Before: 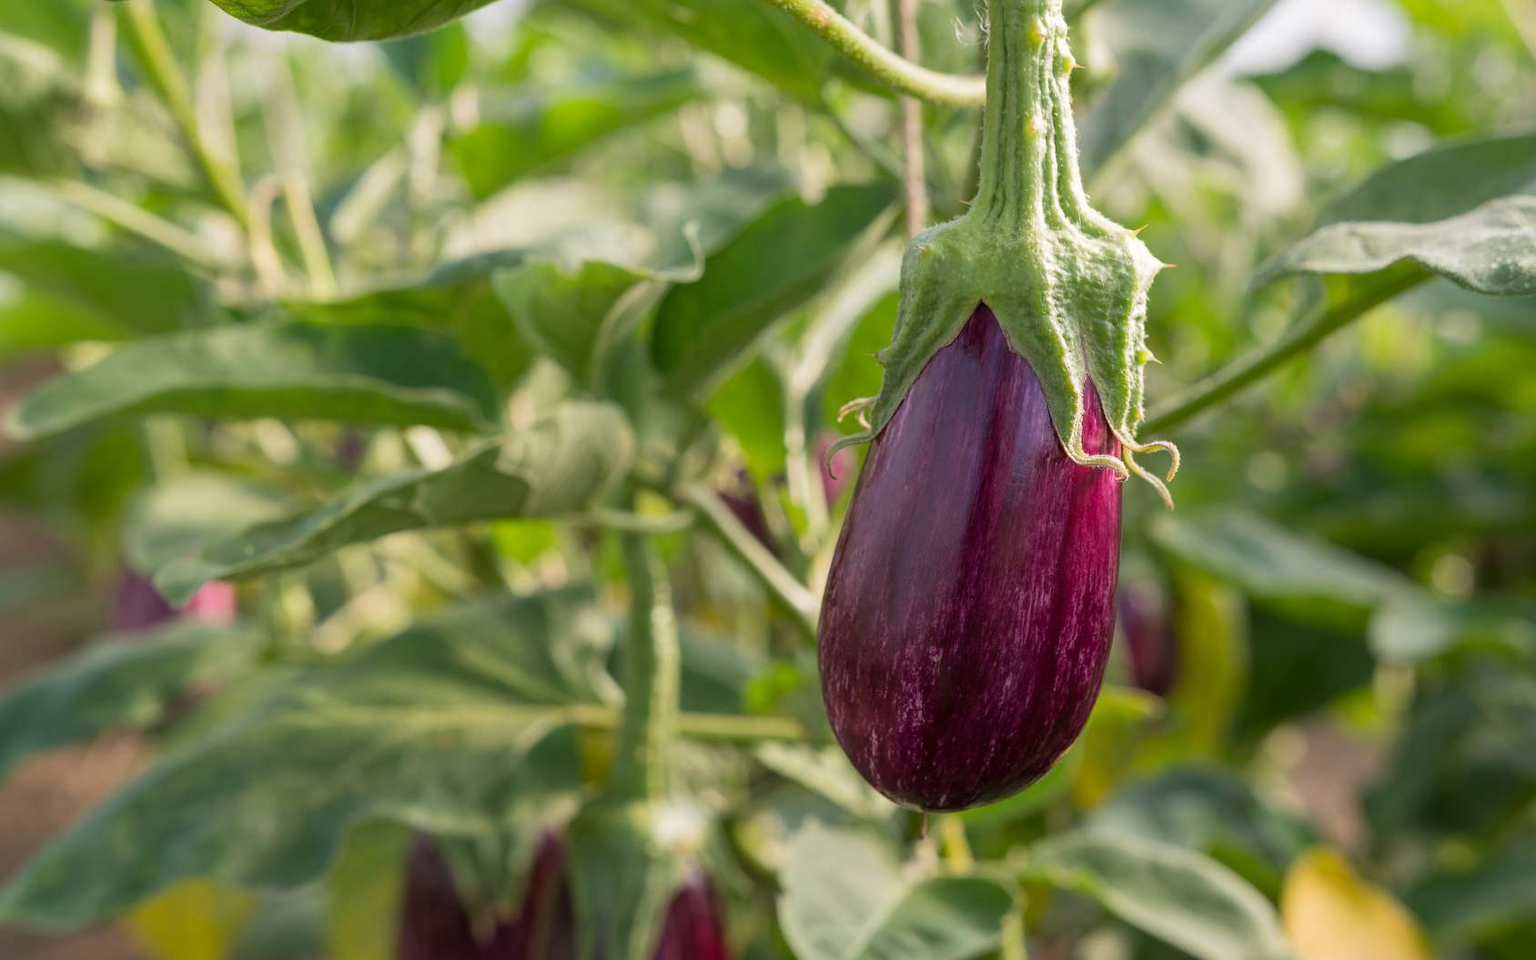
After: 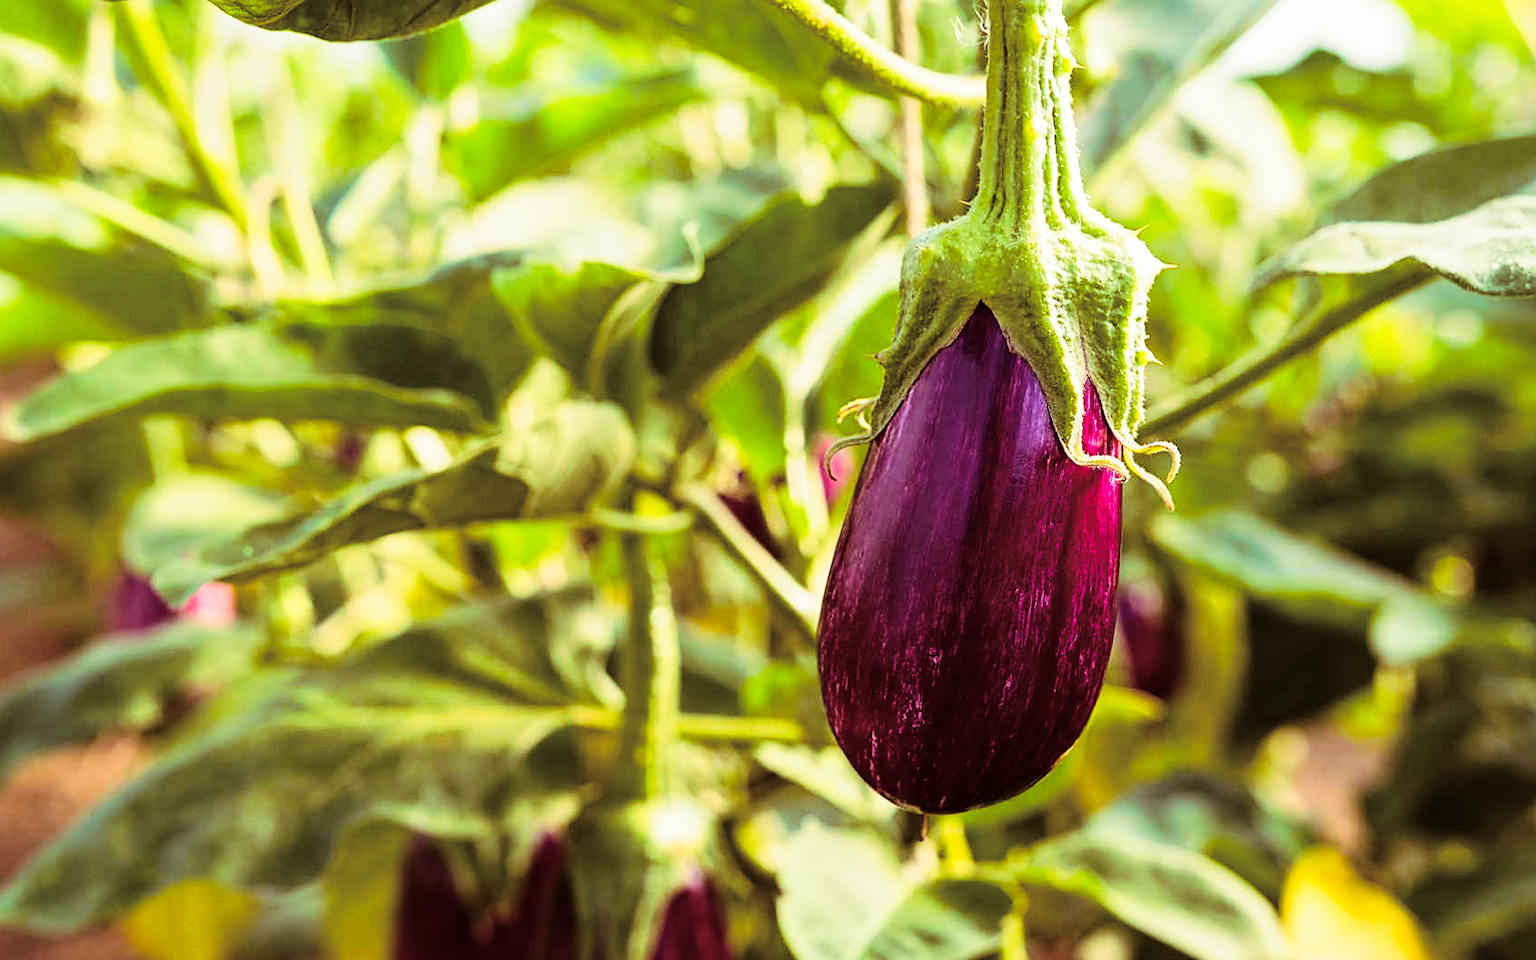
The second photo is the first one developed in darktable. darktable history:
split-toning: on, module defaults
crop and rotate: left 0.126%
sharpen: on, module defaults
contrast brightness saturation: contrast 0.21, brightness -0.11, saturation 0.21
base curve: curves: ch0 [(0, 0) (0.028, 0.03) (0.121, 0.232) (0.46, 0.748) (0.859, 0.968) (1, 1)], preserve colors none
velvia: strength 32%, mid-tones bias 0.2
